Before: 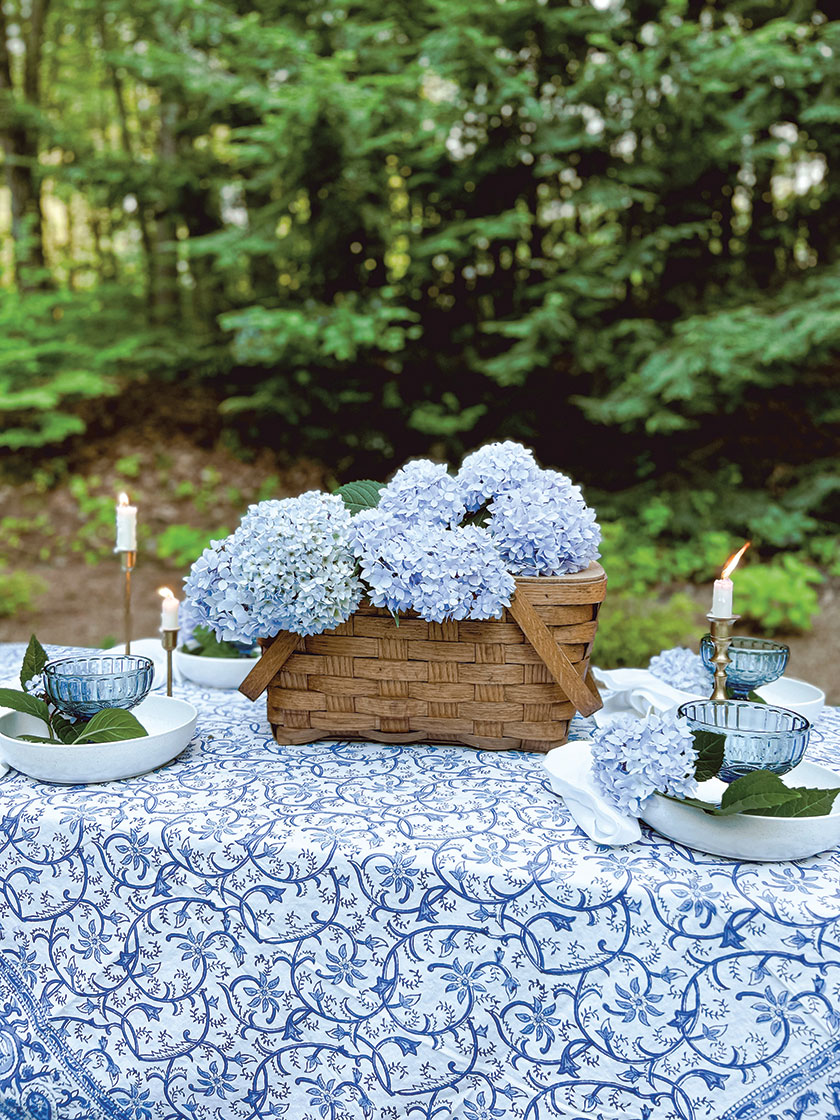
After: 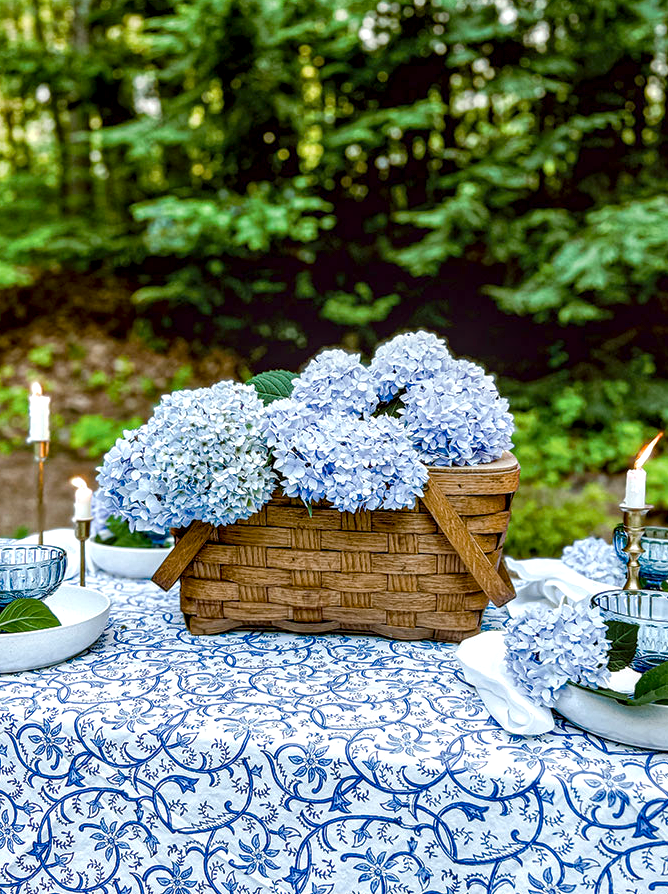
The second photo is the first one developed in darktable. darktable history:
local contrast: detail 150%
contrast equalizer: y [[0.524 ×6], [0.512 ×6], [0.379 ×6], [0 ×6], [0 ×6]]
crop and rotate: left 10.395%, top 9.894%, right 9.978%, bottom 10.244%
color balance rgb: shadows lift › chroma 2.012%, shadows lift › hue 219.34°, perceptual saturation grading › global saturation 34.561%, perceptual saturation grading › highlights -29.954%, perceptual saturation grading › shadows 35.086%
